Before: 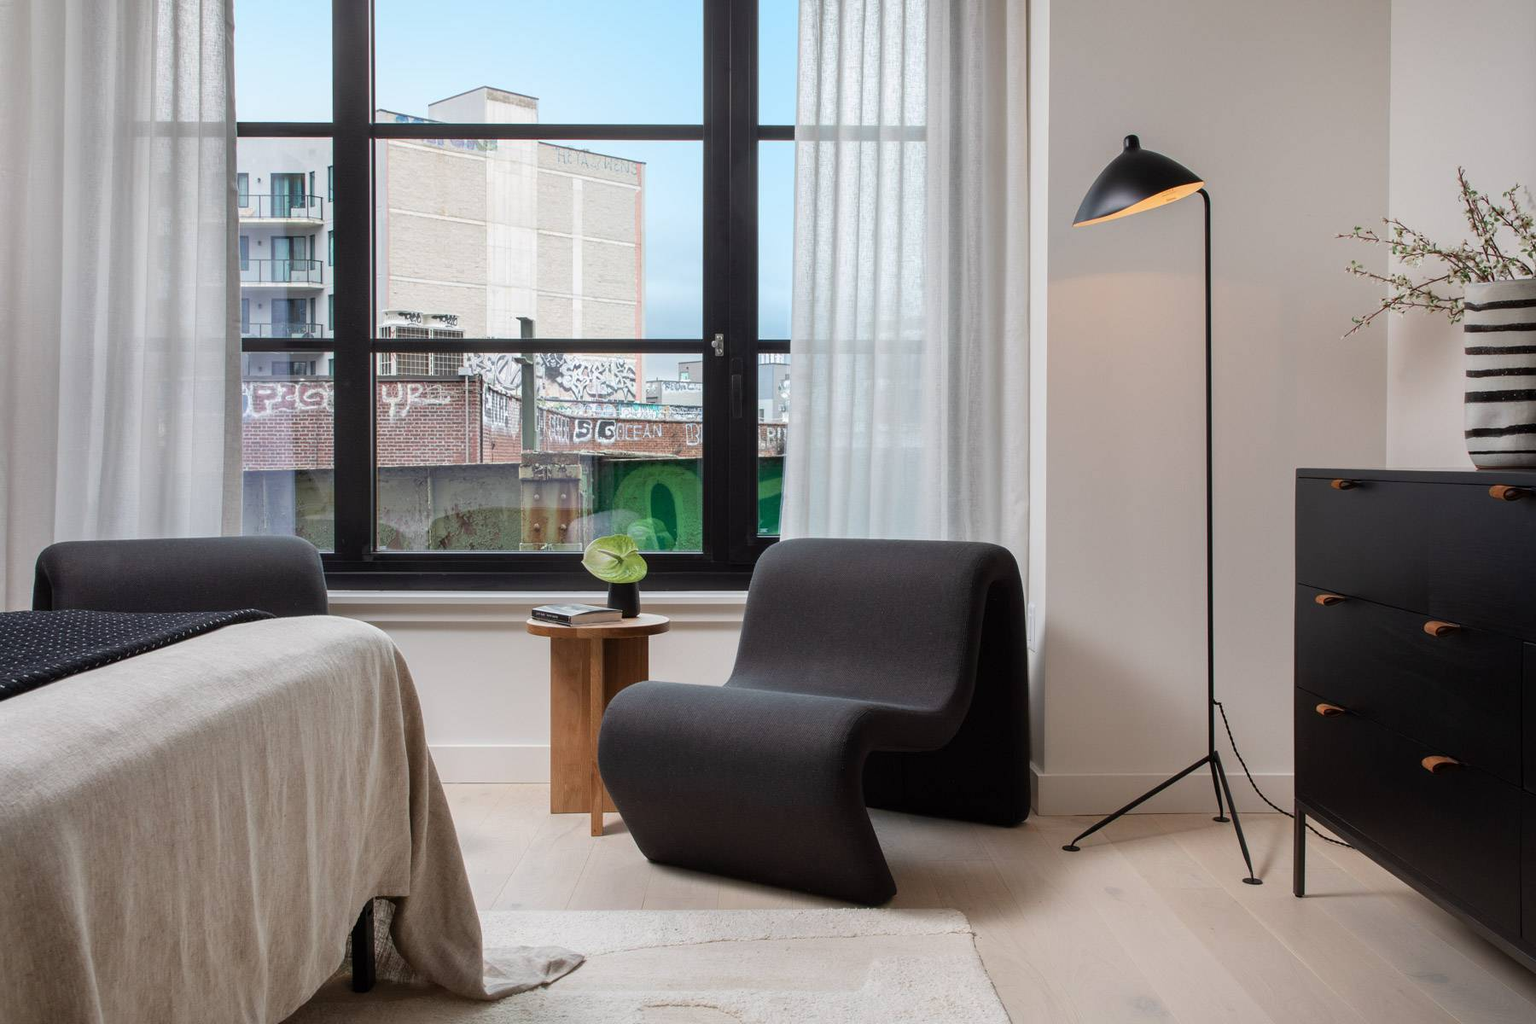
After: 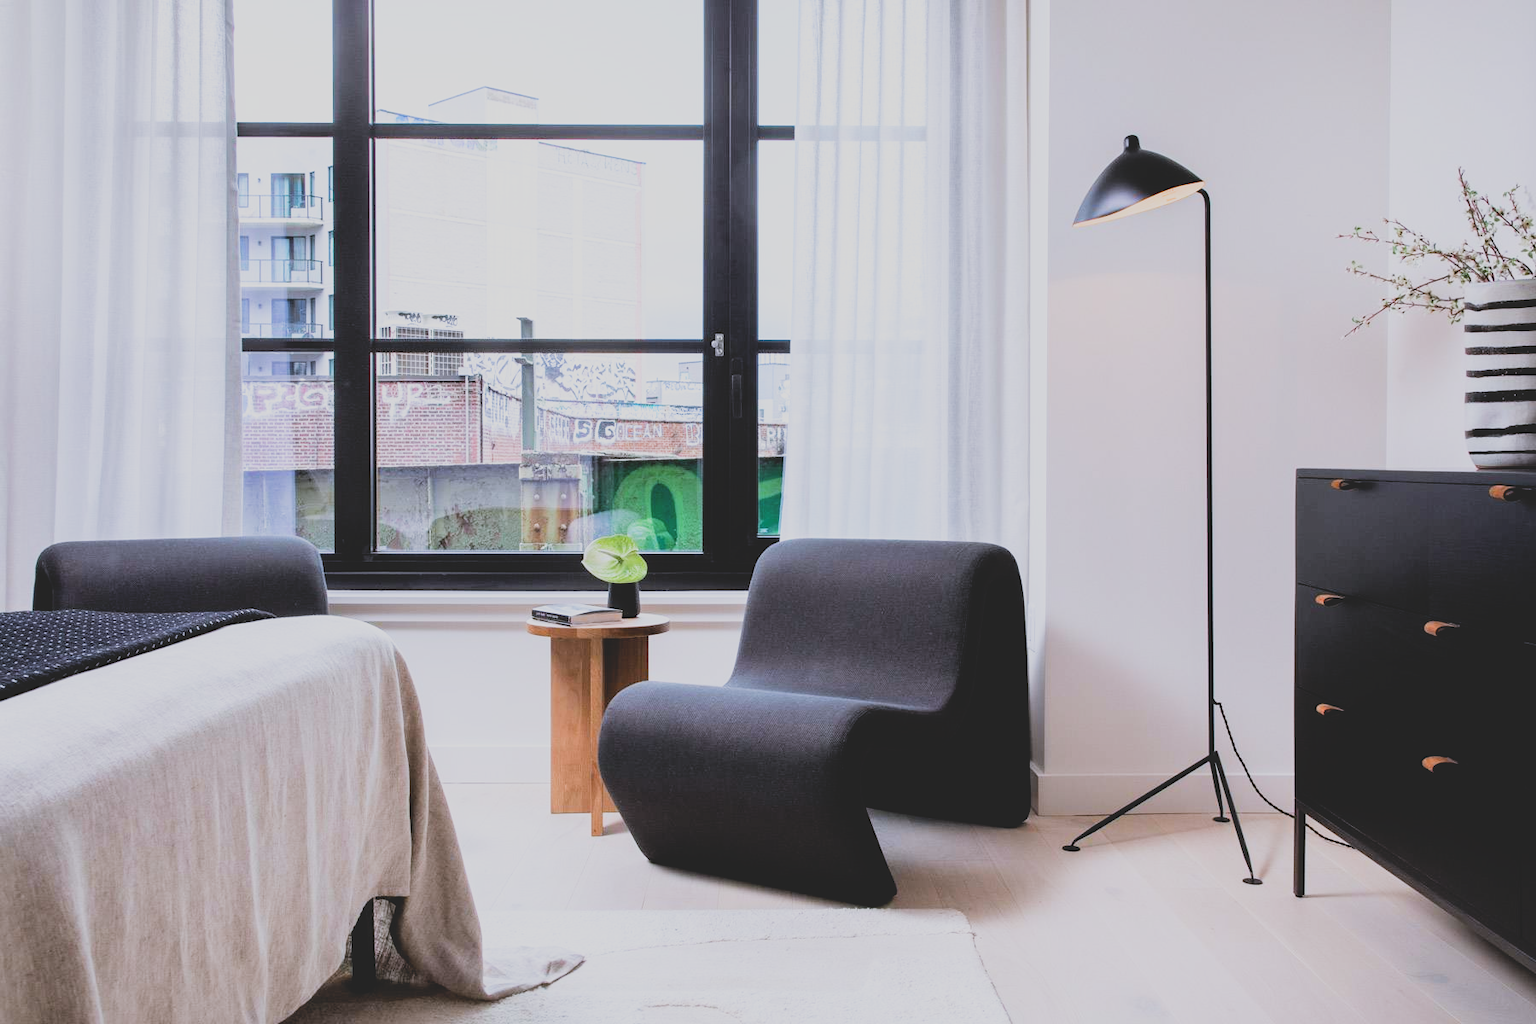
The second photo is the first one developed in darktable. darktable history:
contrast brightness saturation: contrast -0.28
exposure: black level correction 0, exposure 1.1 EV, compensate exposure bias true, compensate highlight preservation false
white balance: red 0.967, blue 1.119, emerald 0.756
filmic rgb: black relative exposure -5 EV, white relative exposure 3.5 EV, hardness 3.19, contrast 1.5, highlights saturation mix -50%
